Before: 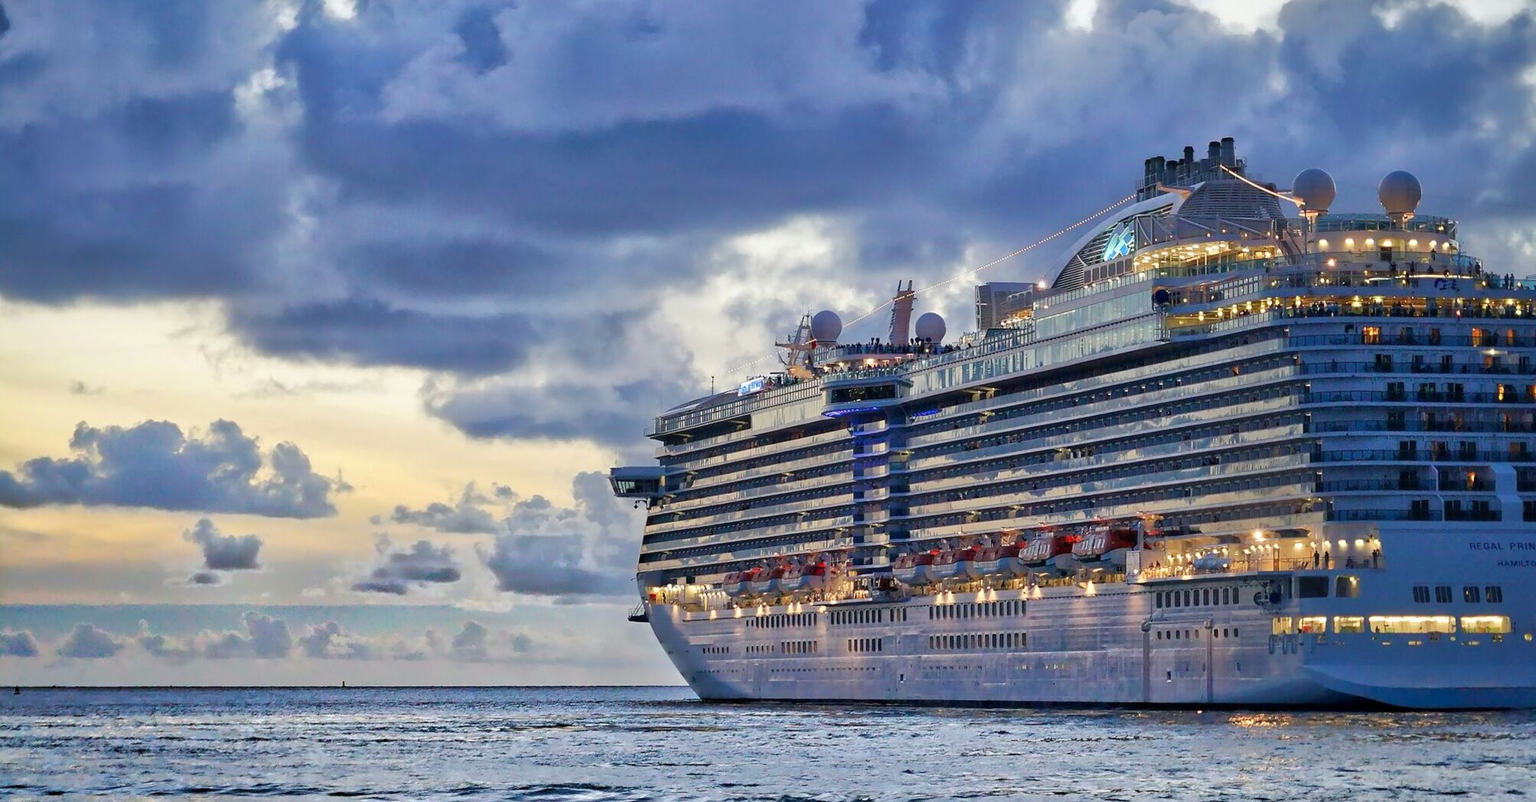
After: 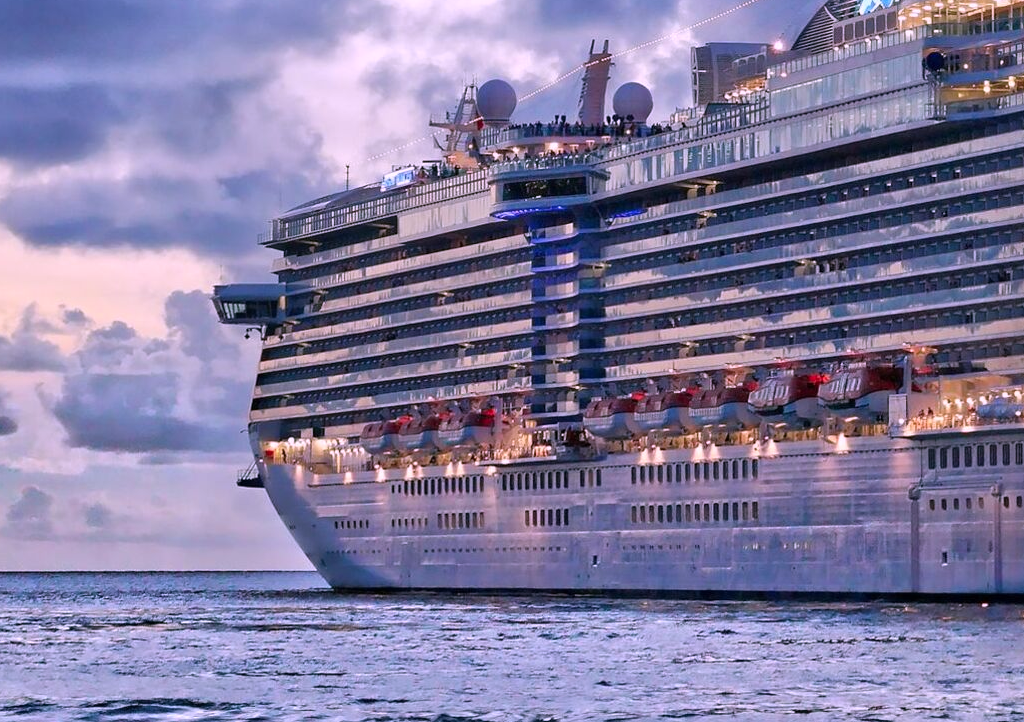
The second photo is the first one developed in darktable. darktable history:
crop and rotate: left 29.15%, top 31.234%, right 19.86%
color correction: highlights a* 15.66, highlights b* -20.09
